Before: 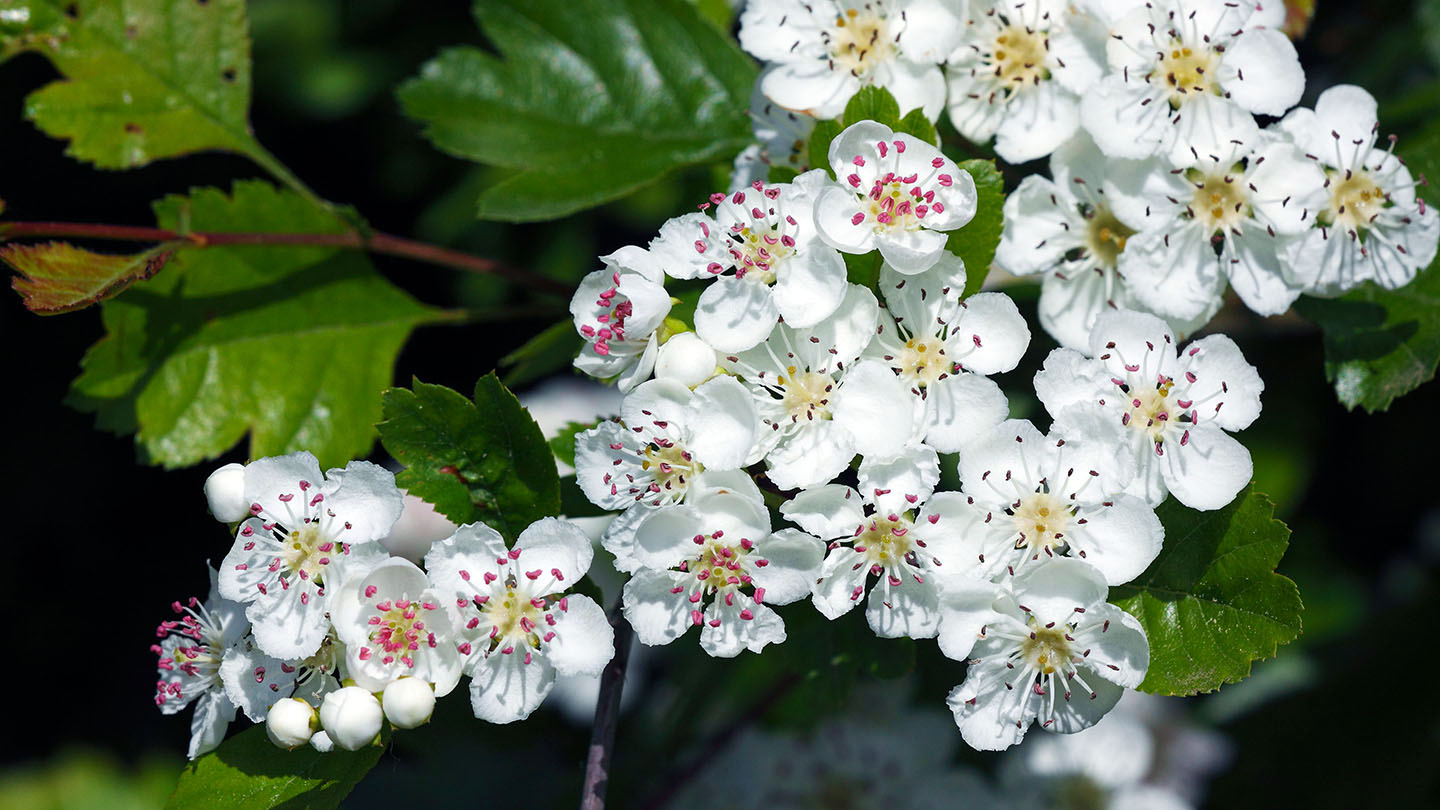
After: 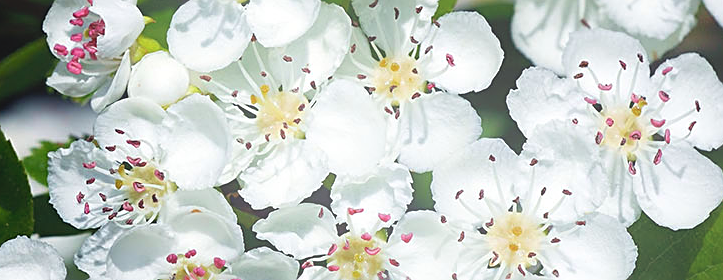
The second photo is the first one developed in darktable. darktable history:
crop: left 36.607%, top 34.735%, right 13.146%, bottom 30.611%
bloom: size 15%, threshold 97%, strength 7%
sharpen: on, module defaults
